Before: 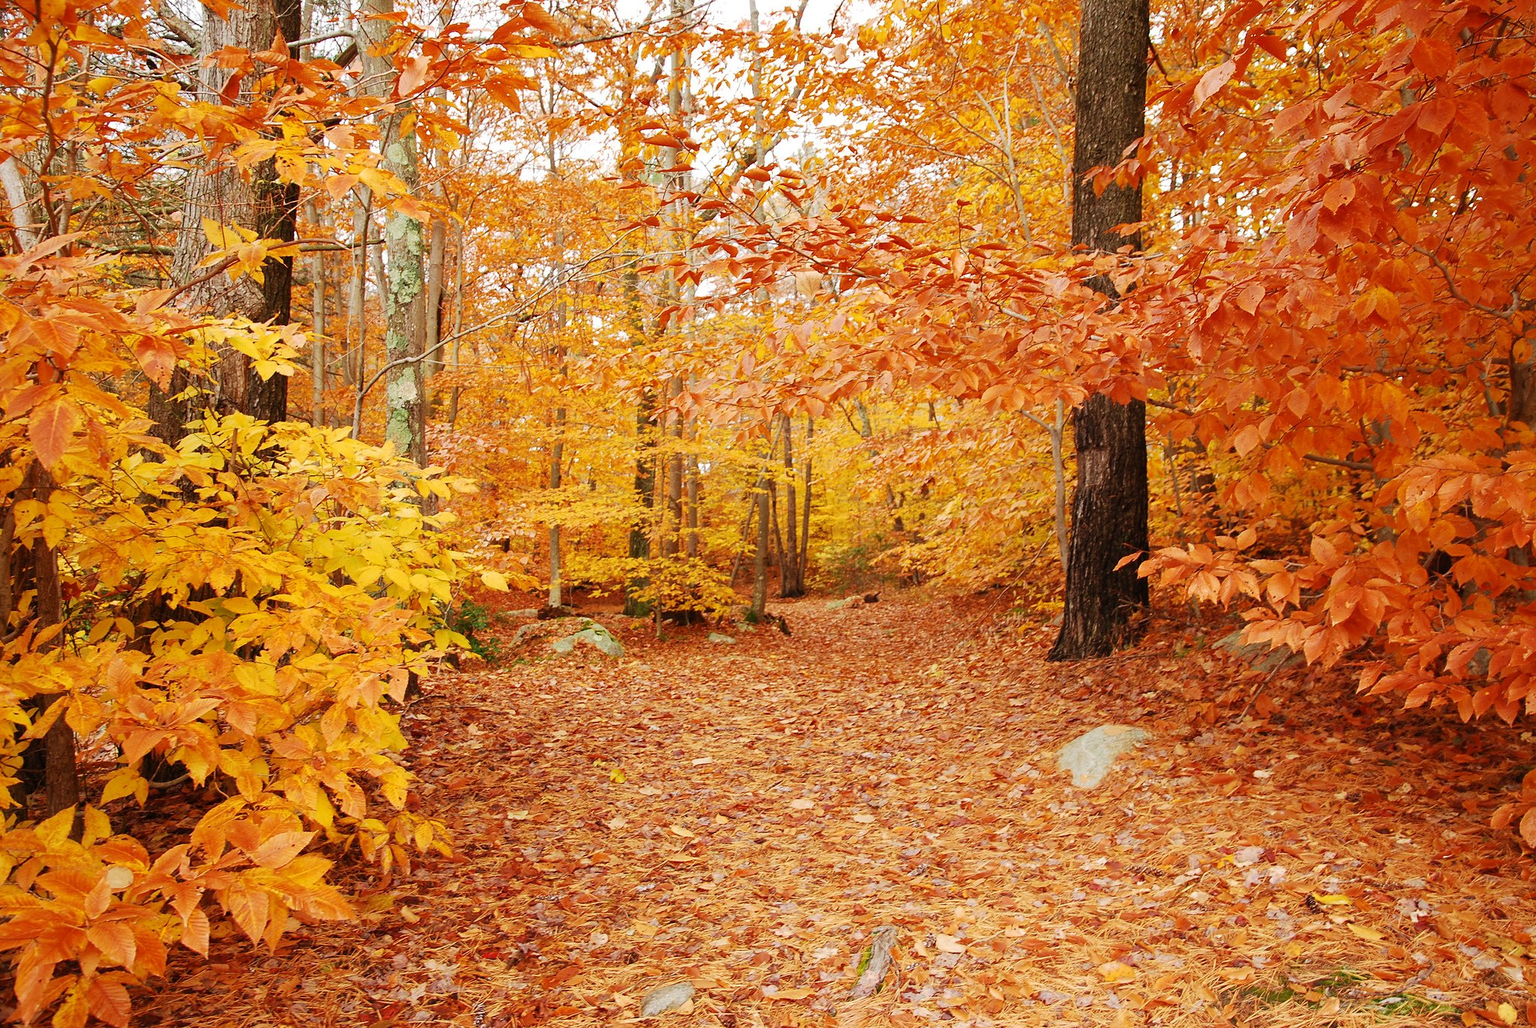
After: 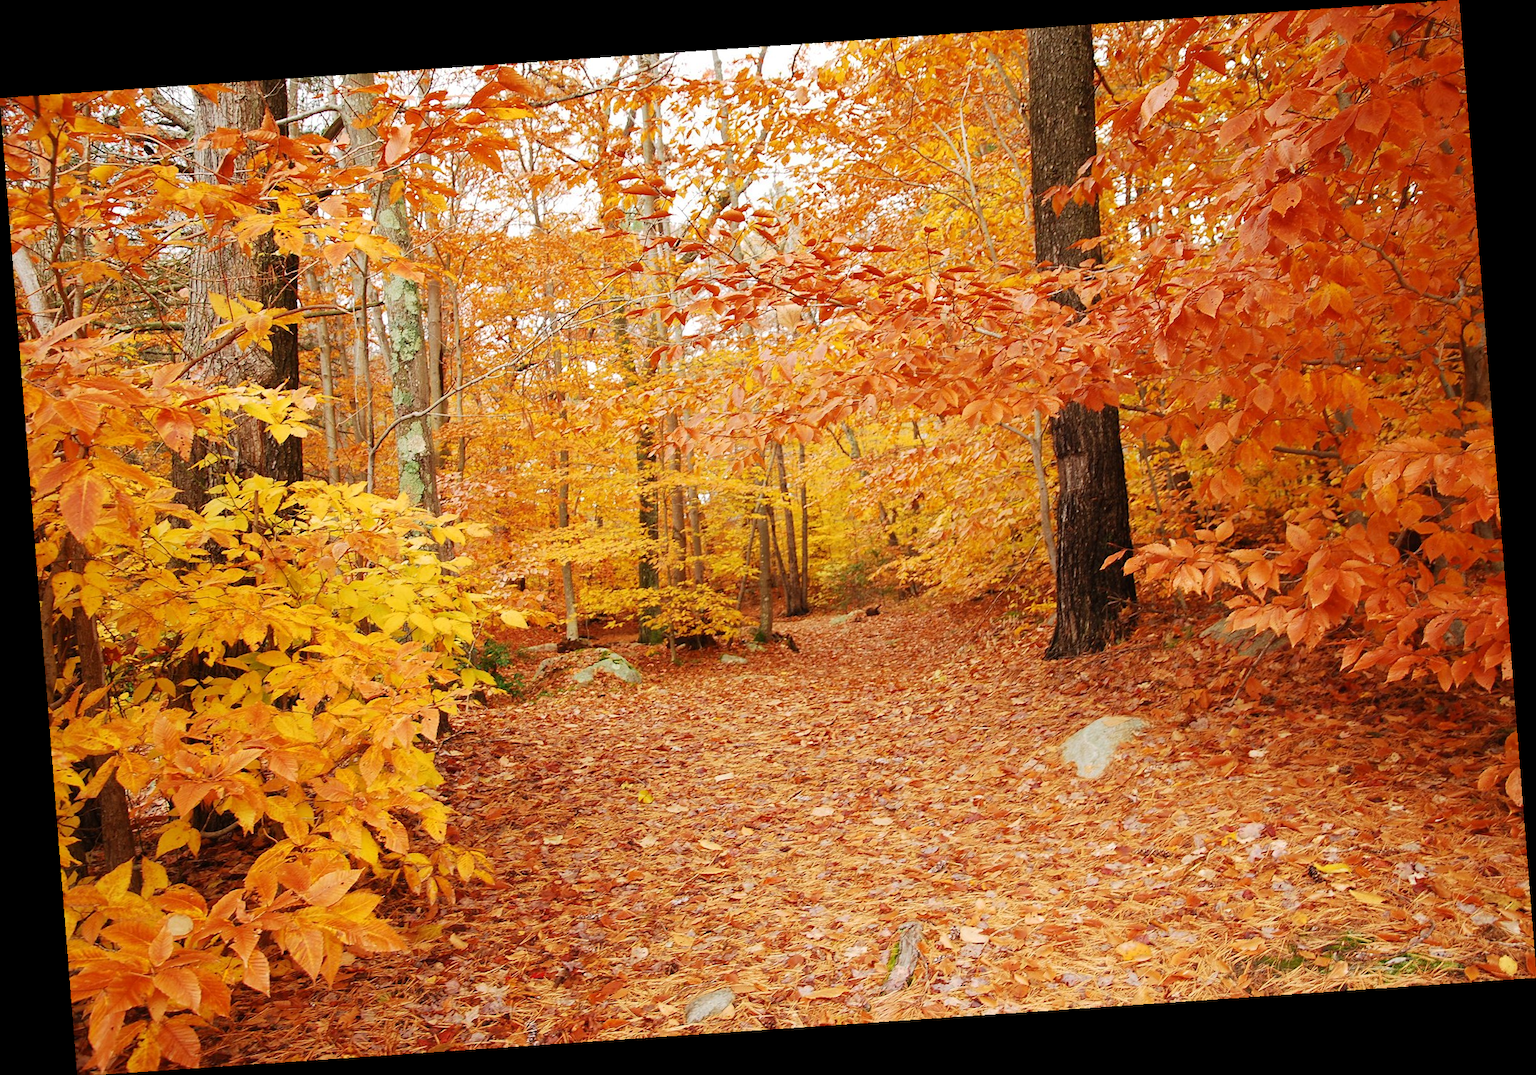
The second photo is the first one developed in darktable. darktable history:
tone equalizer: on, module defaults
rotate and perspective: rotation -4.2°, shear 0.006, automatic cropping off
